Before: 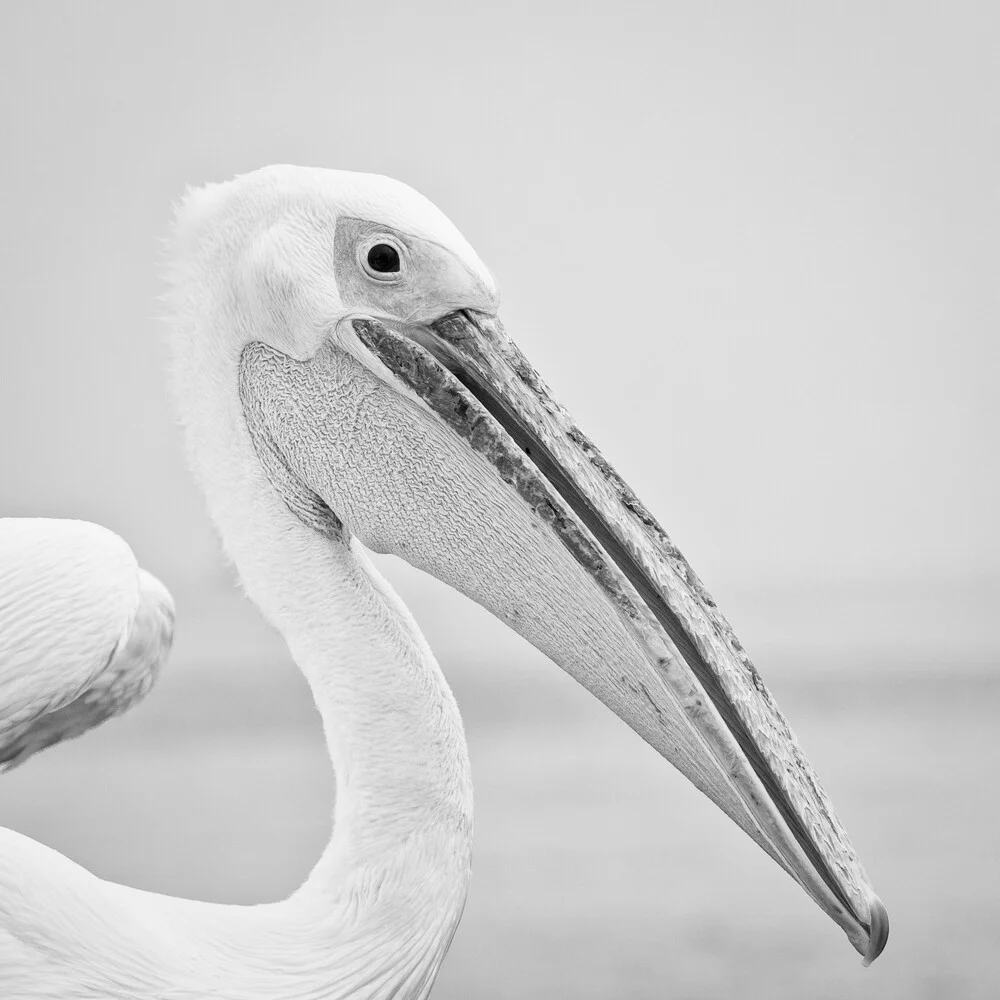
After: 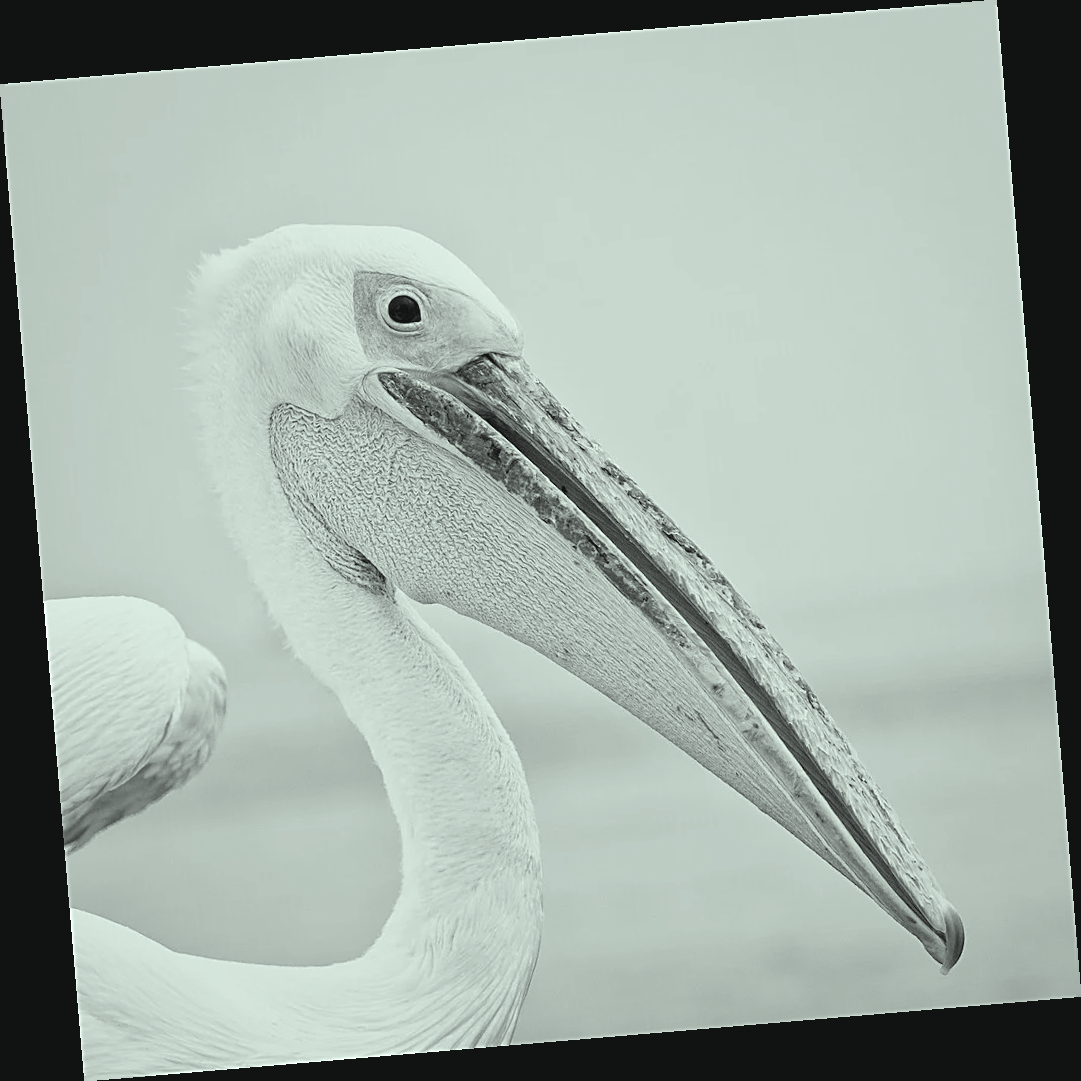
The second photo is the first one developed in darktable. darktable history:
contrast brightness saturation: contrast -0.11
rotate and perspective: rotation -4.86°, automatic cropping off
sharpen: on, module defaults
color correction: highlights a* -8, highlights b* 3.1
